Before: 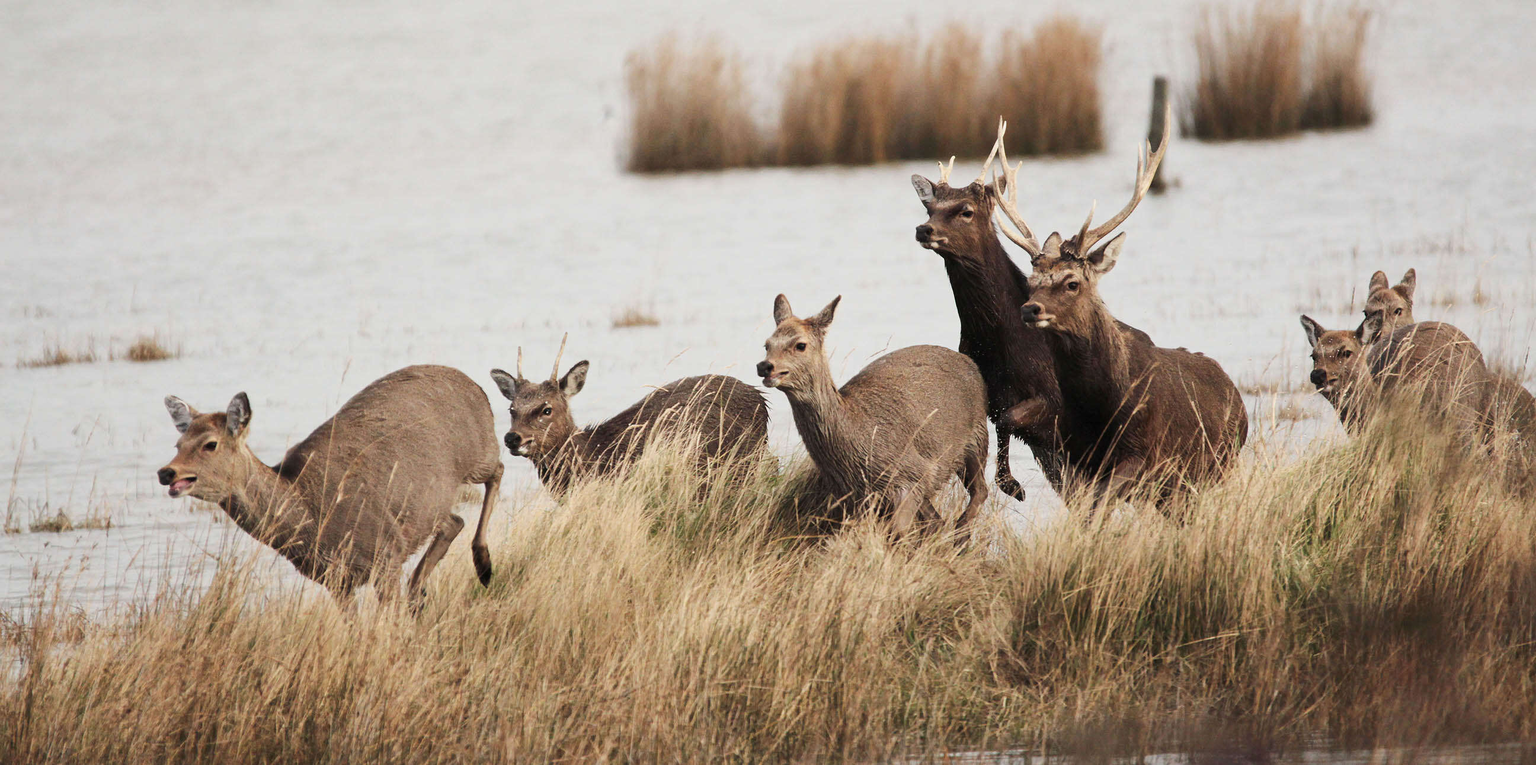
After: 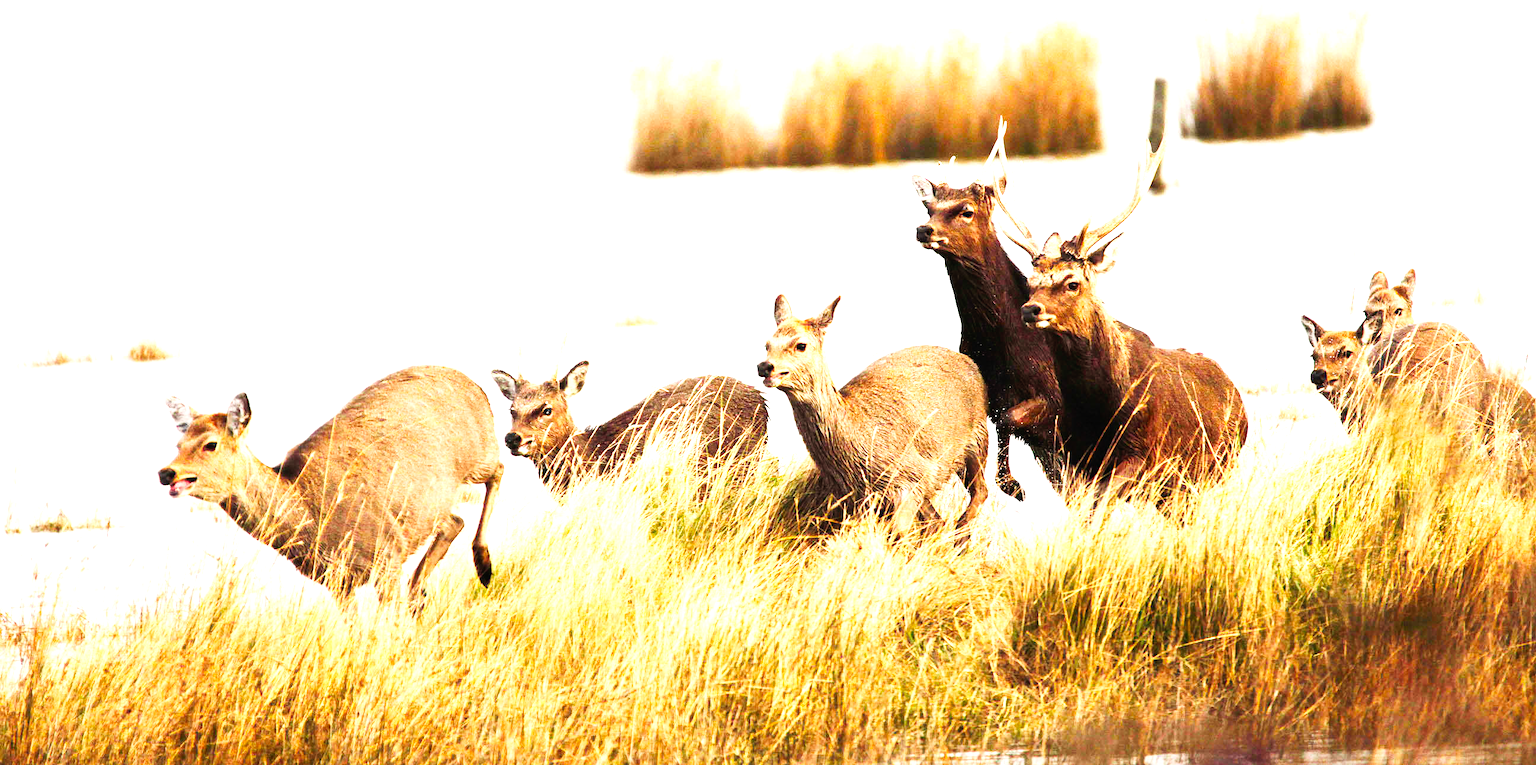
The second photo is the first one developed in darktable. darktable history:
color zones: curves: ch1 [(0, 0.513) (0.143, 0.524) (0.286, 0.511) (0.429, 0.506) (0.571, 0.503) (0.714, 0.503) (0.857, 0.508) (1, 0.513)]
color balance rgb: linear chroma grading › global chroma 24.678%, perceptual saturation grading › global saturation 0.237%, perceptual brilliance grading › highlights 10.012%, perceptual brilliance grading › shadows -4.772%, global vibrance 20%
levels: levels [0, 0.435, 0.917]
color calibration: x 0.341, y 0.353, temperature 5161.45 K
base curve: curves: ch0 [(0, 0) (0.007, 0.004) (0.027, 0.03) (0.046, 0.07) (0.207, 0.54) (0.442, 0.872) (0.673, 0.972) (1, 1)], preserve colors none
